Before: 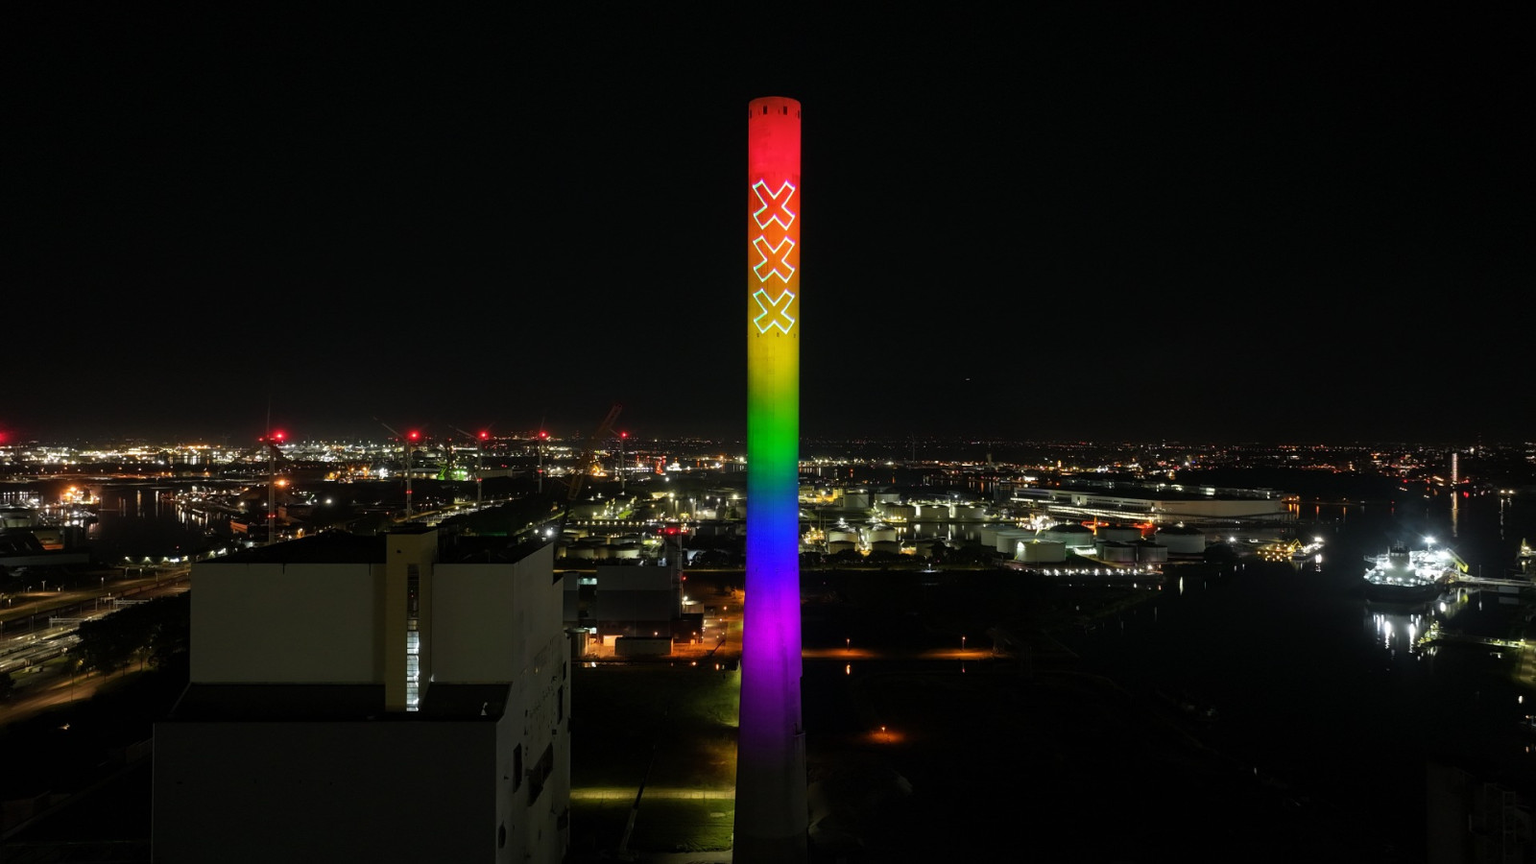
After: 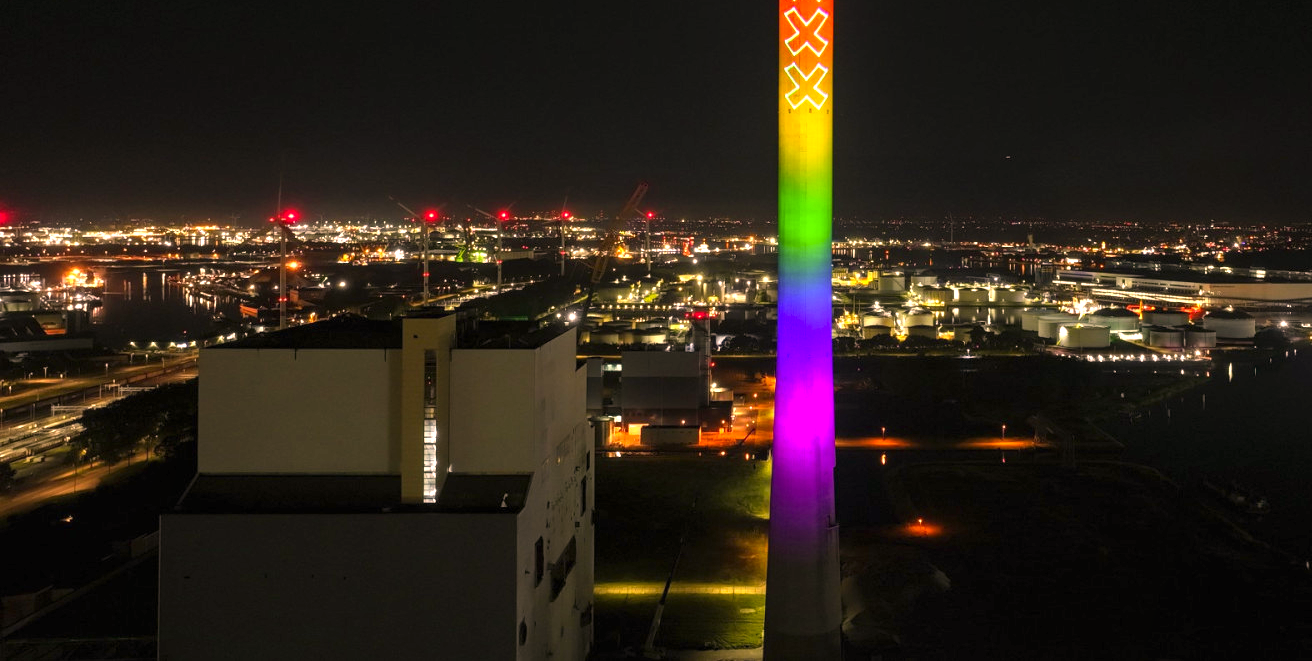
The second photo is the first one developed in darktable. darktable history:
rotate and perspective: crop left 0, crop top 0
crop: top 26.531%, right 17.959%
exposure: black level correction 0, exposure 1.2 EV, compensate exposure bias true, compensate highlight preservation false
tone equalizer: on, module defaults
local contrast: detail 110%
color correction: highlights a* 17.88, highlights b* 18.79
